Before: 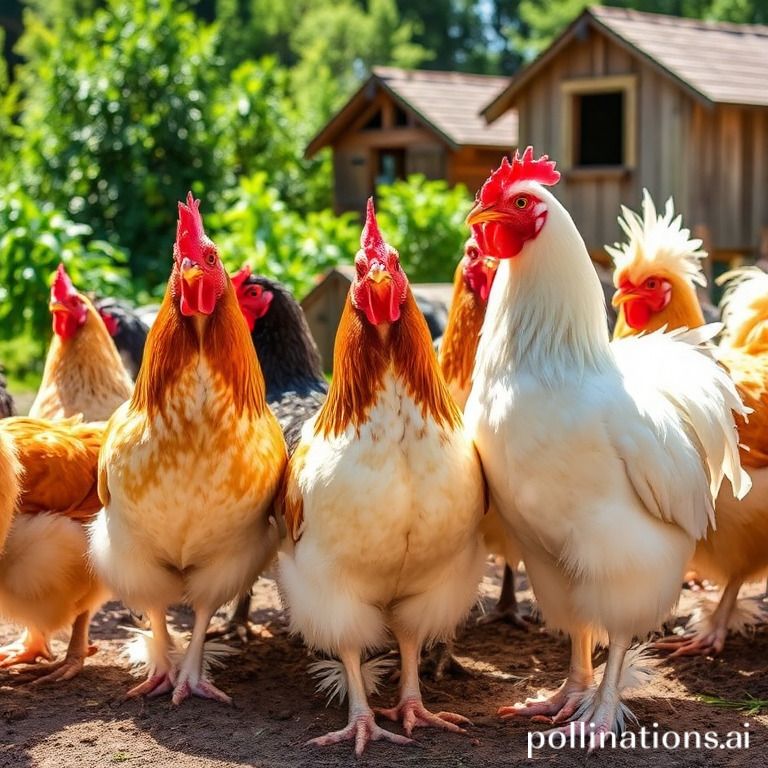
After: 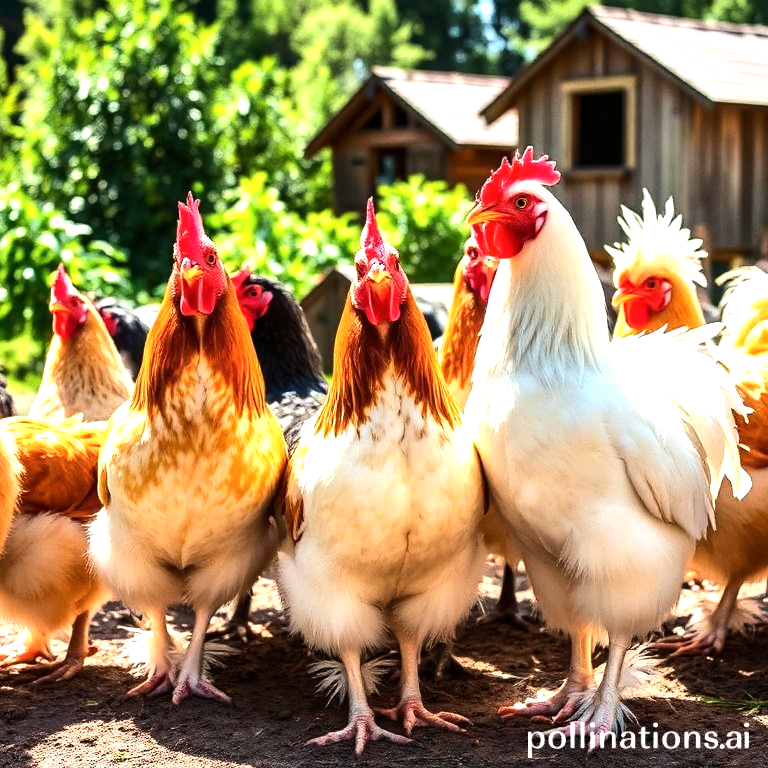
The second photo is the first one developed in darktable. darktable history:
shadows and highlights: shadows -9.46, white point adjustment 1.53, highlights 11.85
tone equalizer: -8 EV -1.06 EV, -7 EV -0.971 EV, -6 EV -0.831 EV, -5 EV -0.605 EV, -3 EV 0.603 EV, -2 EV 0.872 EV, -1 EV 0.986 EV, +0 EV 1.06 EV, edges refinement/feathering 500, mask exposure compensation -1.57 EV, preserve details no
